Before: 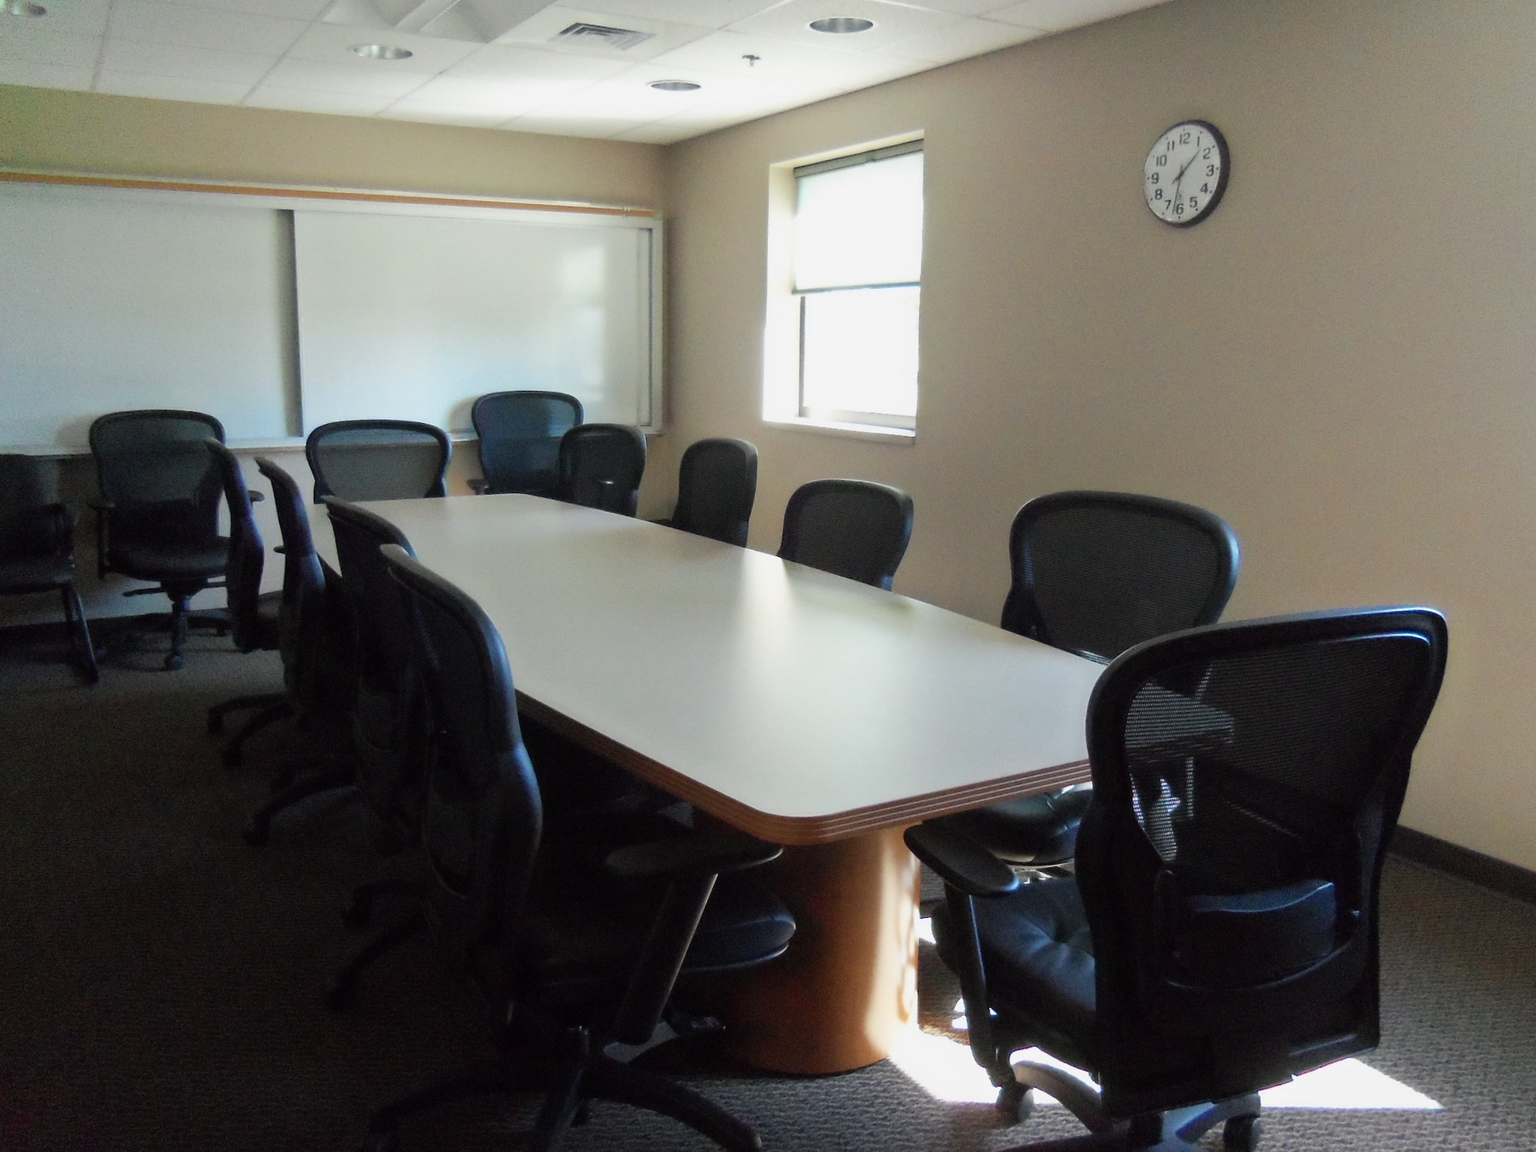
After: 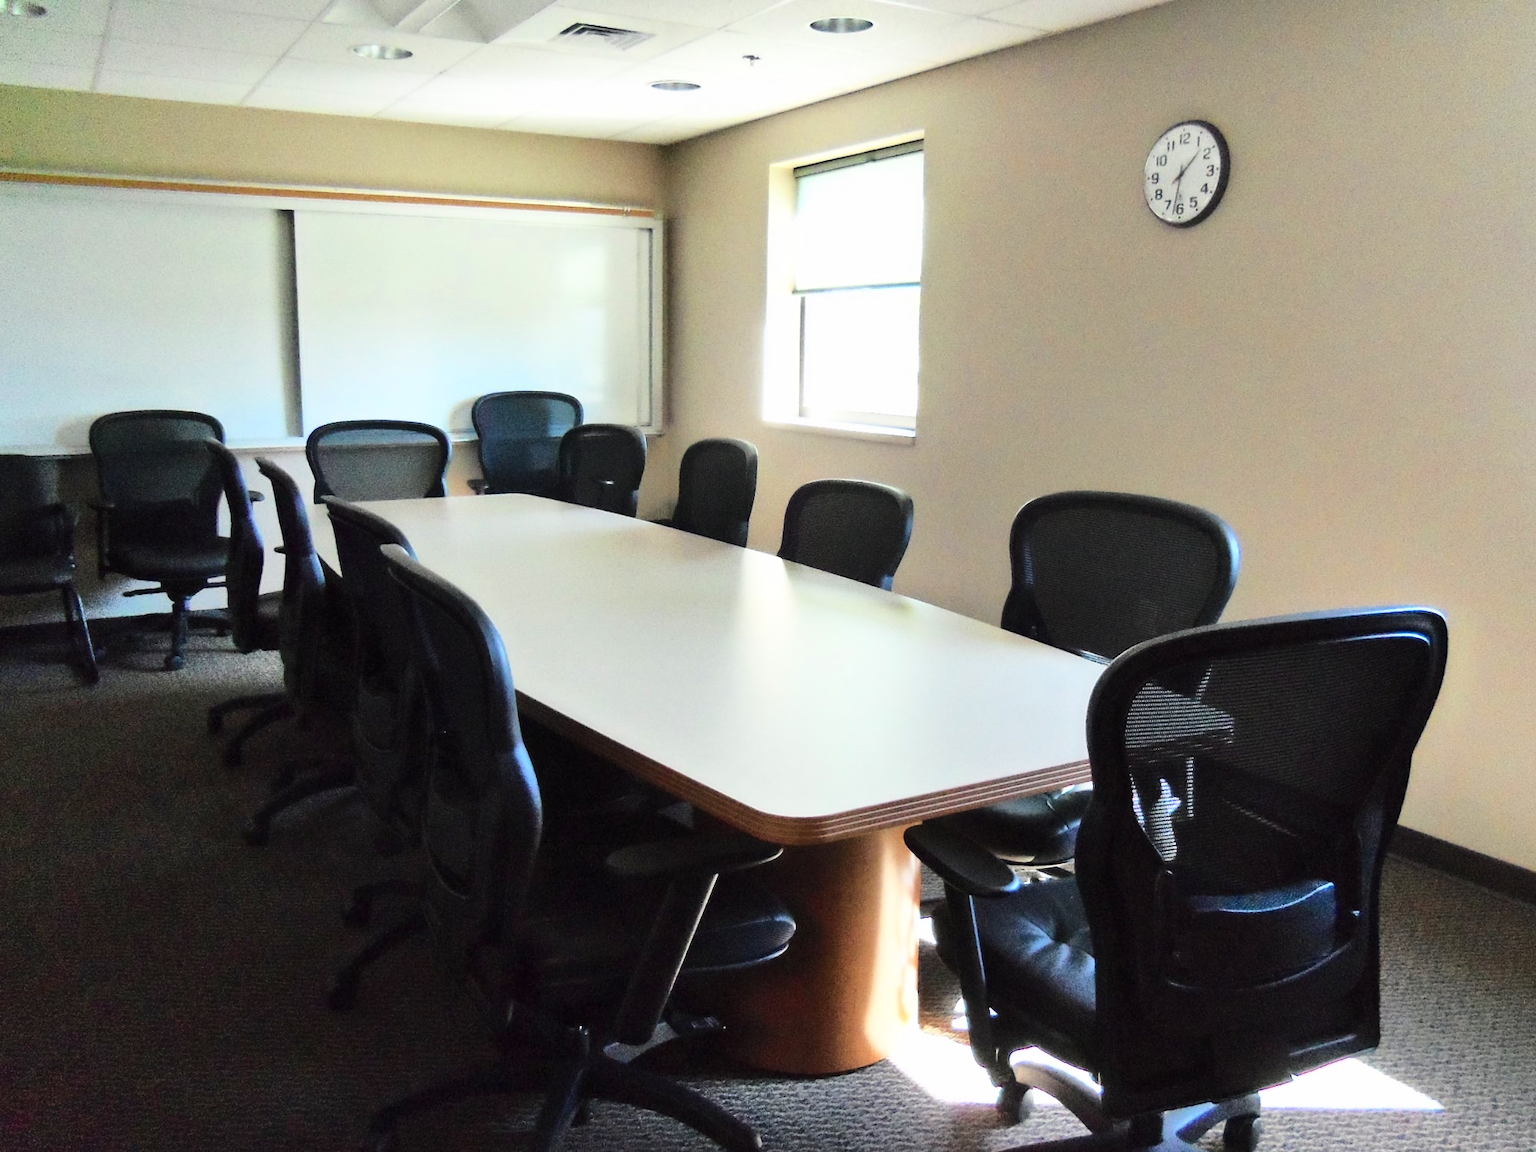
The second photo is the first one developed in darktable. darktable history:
base curve: curves: ch0 [(0, 0) (0.032, 0.037) (0.105, 0.228) (0.435, 0.76) (0.856, 0.983) (1, 1)], preserve colors average RGB
shadows and highlights: low approximation 0.01, soften with gaussian
